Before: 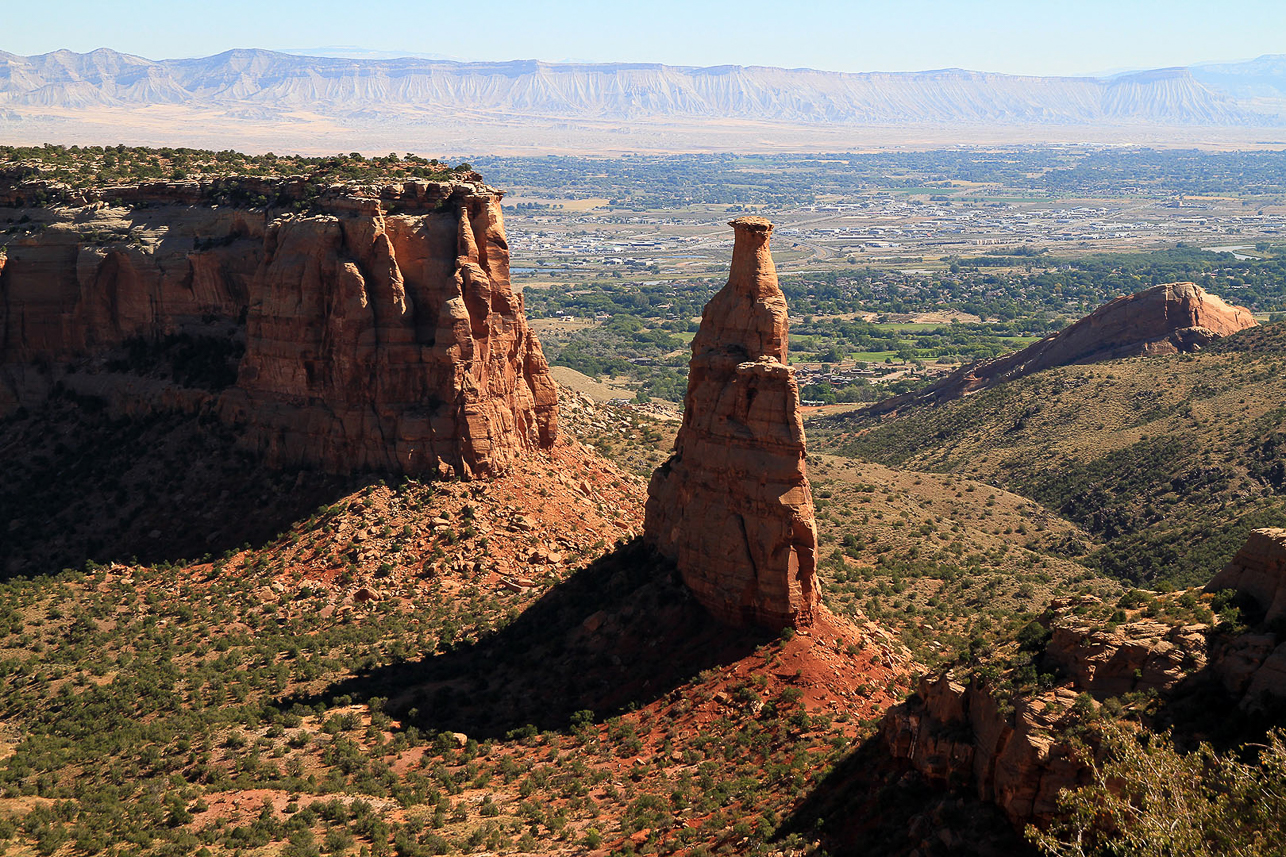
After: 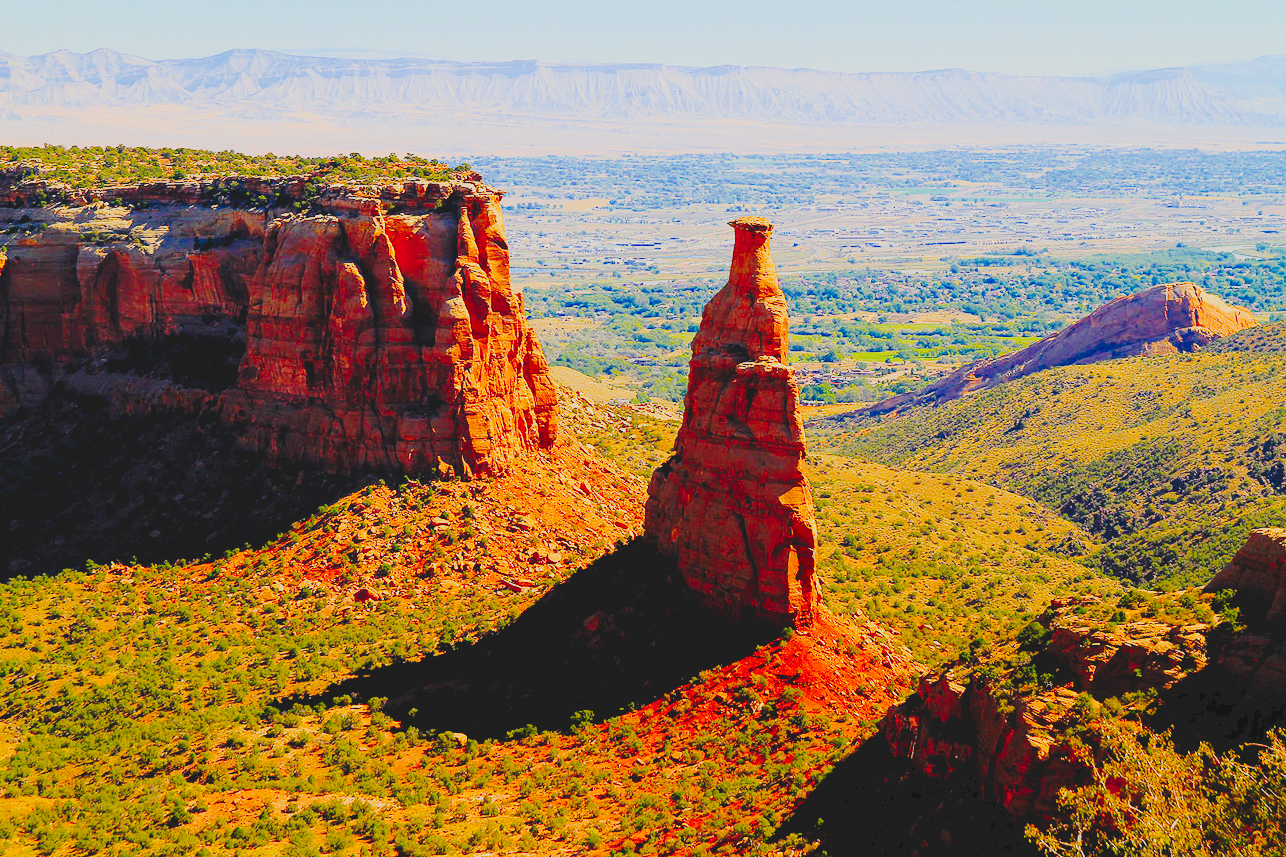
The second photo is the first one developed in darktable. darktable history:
exposure: black level correction 0, exposure 1.2 EV, compensate highlight preservation false
filmic rgb: white relative exposure 8 EV, threshold 3 EV, hardness 2.44, latitude 10.07%, contrast 0.72, highlights saturation mix 10%, shadows ↔ highlights balance 1.38%, color science v4 (2020), enable highlight reconstruction true
color balance rgb: linear chroma grading › global chroma 15%, perceptual saturation grading › global saturation 30%
tone curve: curves: ch0 [(0, 0) (0.003, 0.117) (0.011, 0.115) (0.025, 0.116) (0.044, 0.116) (0.069, 0.112) (0.1, 0.113) (0.136, 0.127) (0.177, 0.148) (0.224, 0.191) (0.277, 0.249) (0.335, 0.363) (0.399, 0.479) (0.468, 0.589) (0.543, 0.664) (0.623, 0.733) (0.709, 0.799) (0.801, 0.852) (0.898, 0.914) (1, 1)], preserve colors none
